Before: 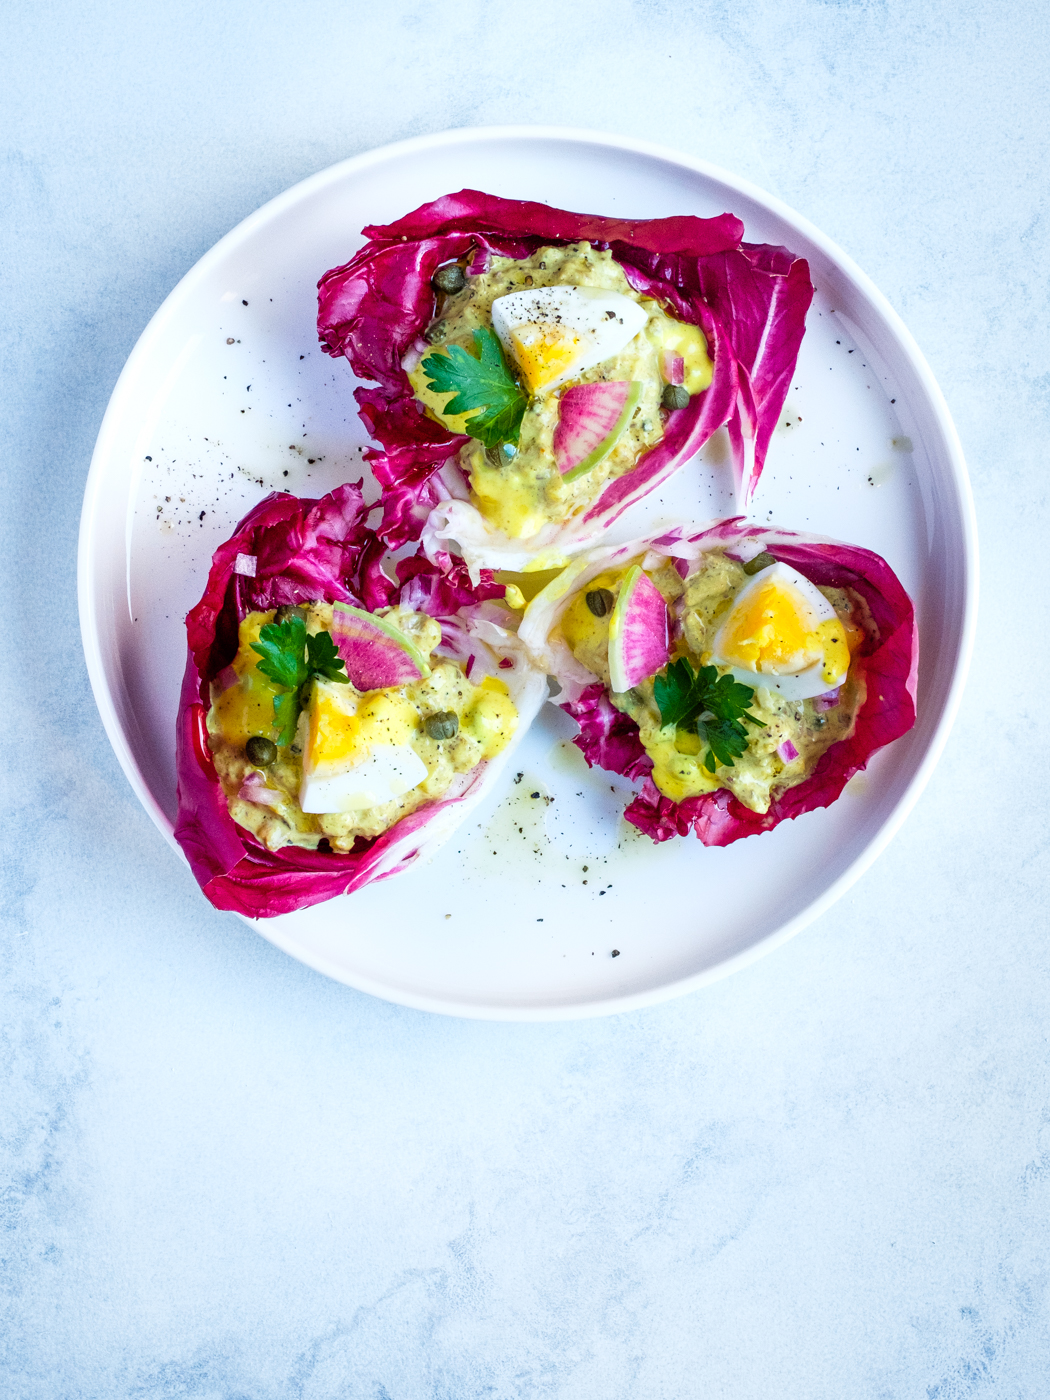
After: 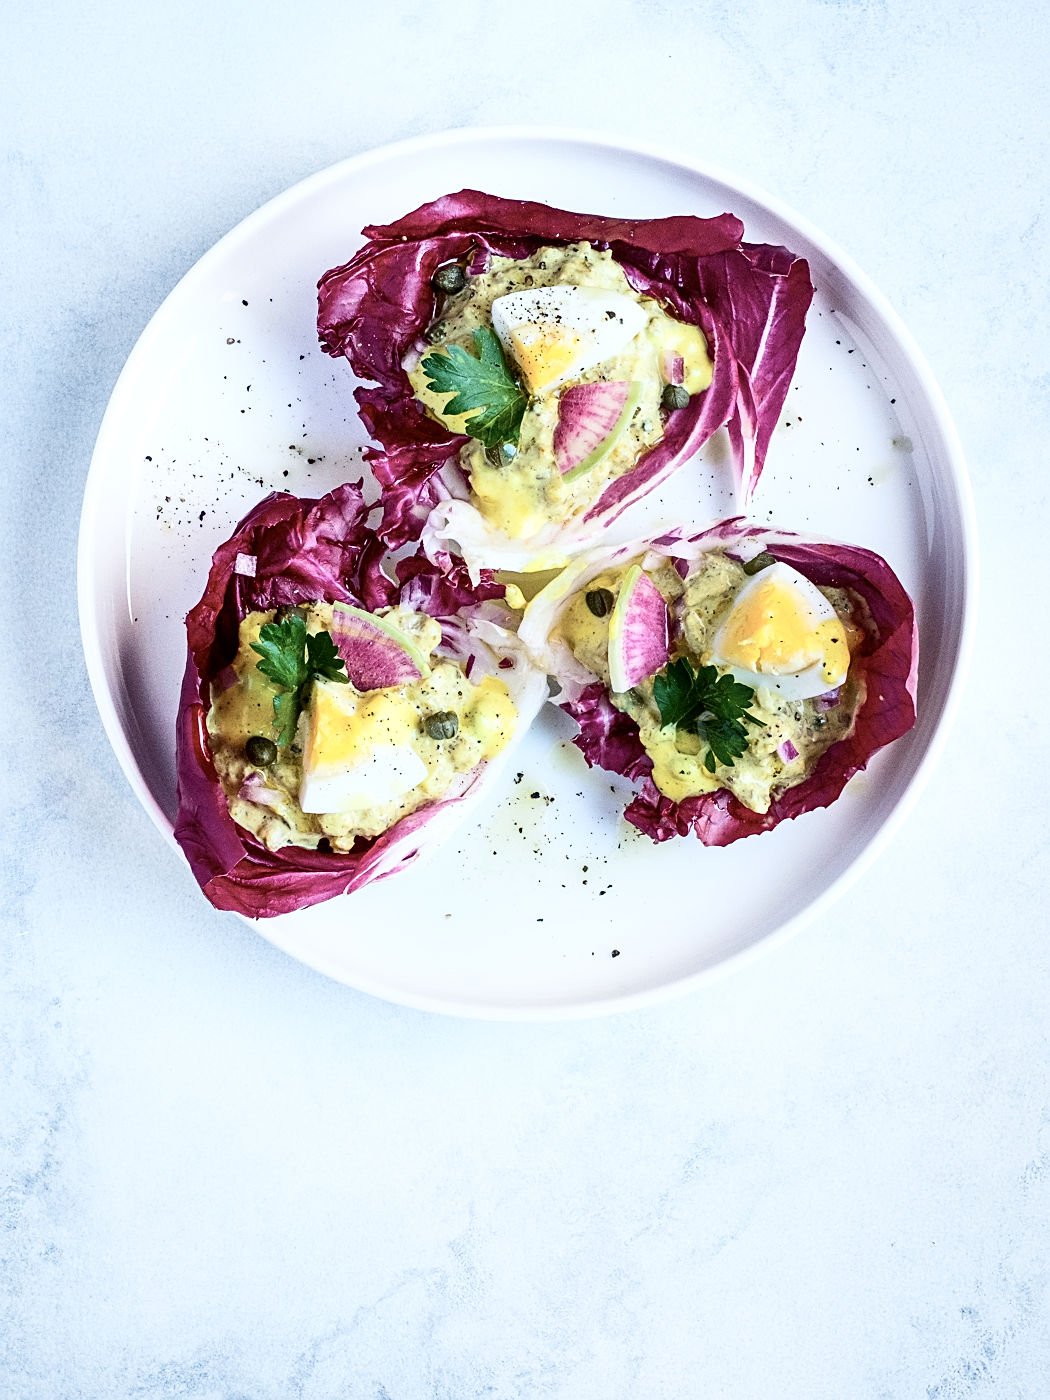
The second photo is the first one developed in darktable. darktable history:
contrast brightness saturation: contrast 0.25, saturation -0.306
sharpen: on, module defaults
